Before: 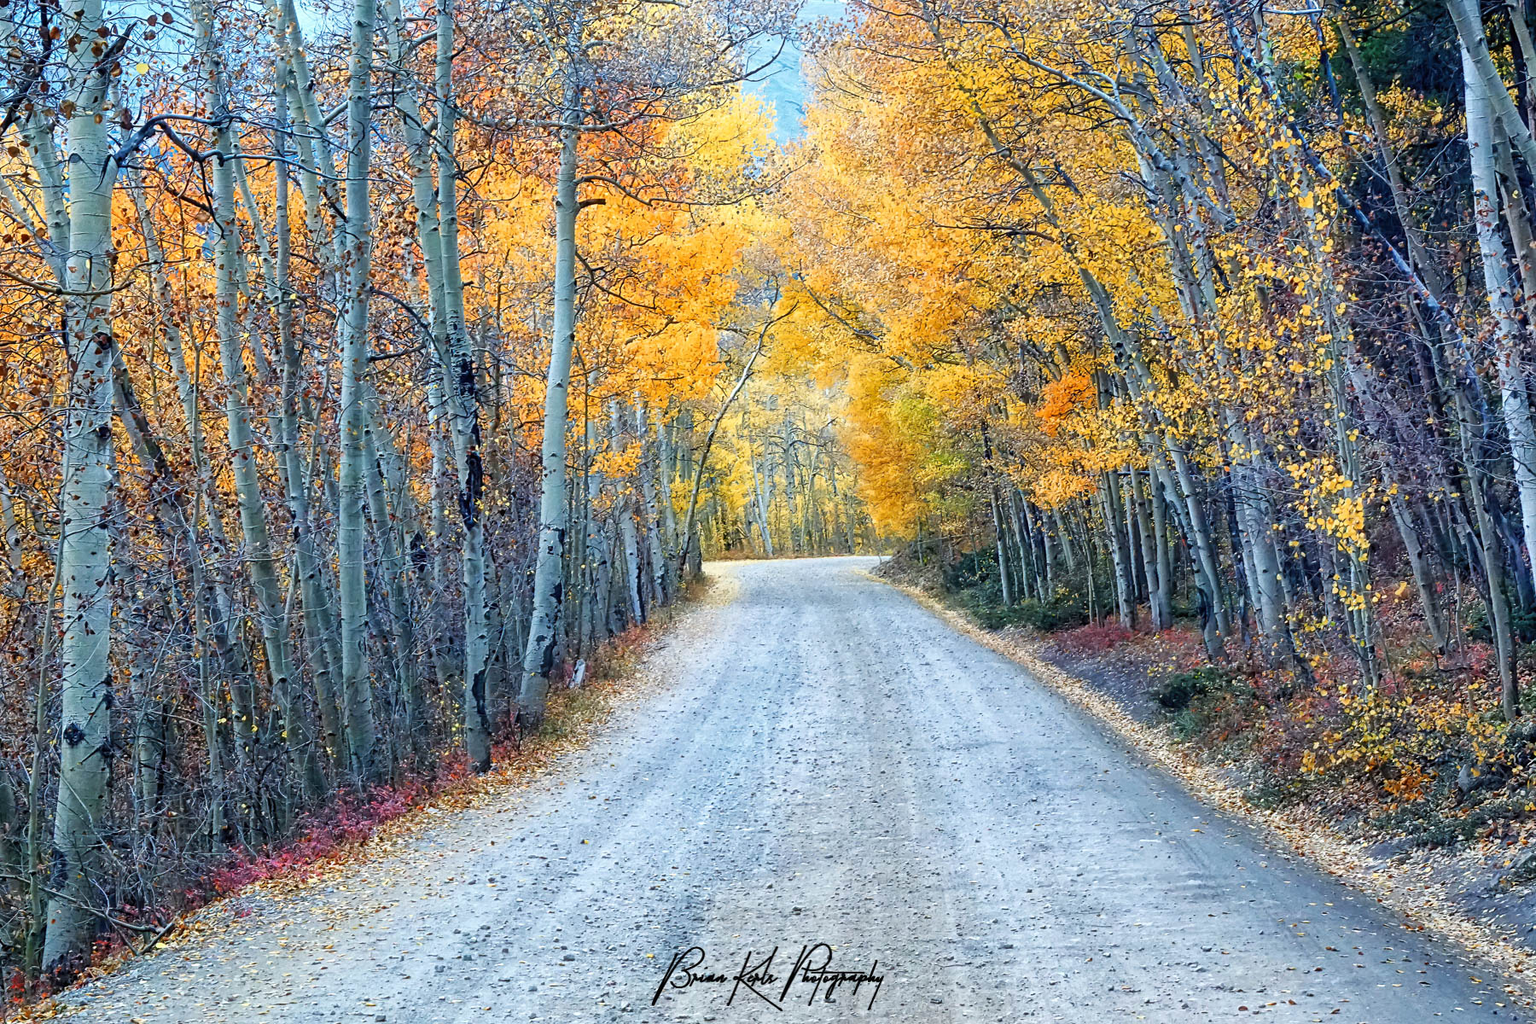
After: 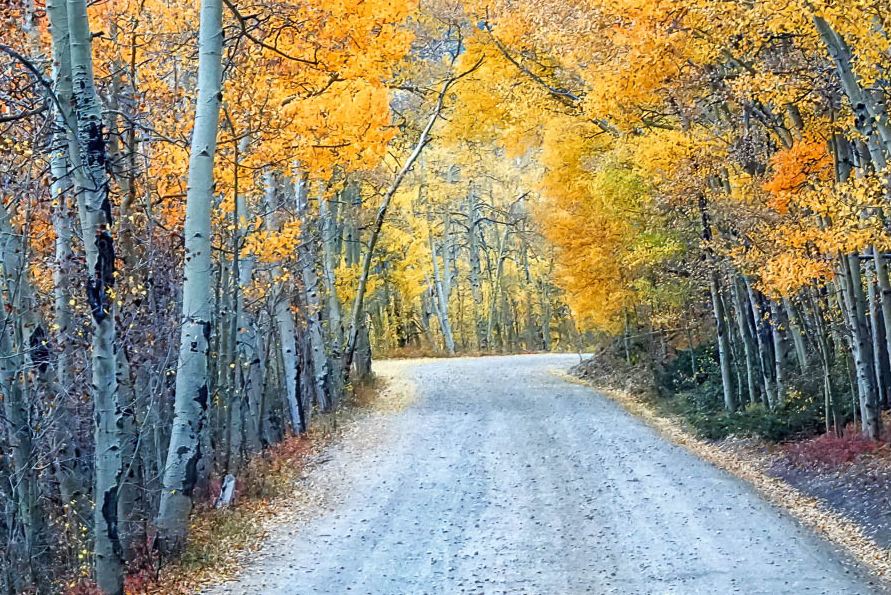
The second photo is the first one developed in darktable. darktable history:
crop: left 25.076%, top 24.861%, right 25.391%, bottom 25.503%
